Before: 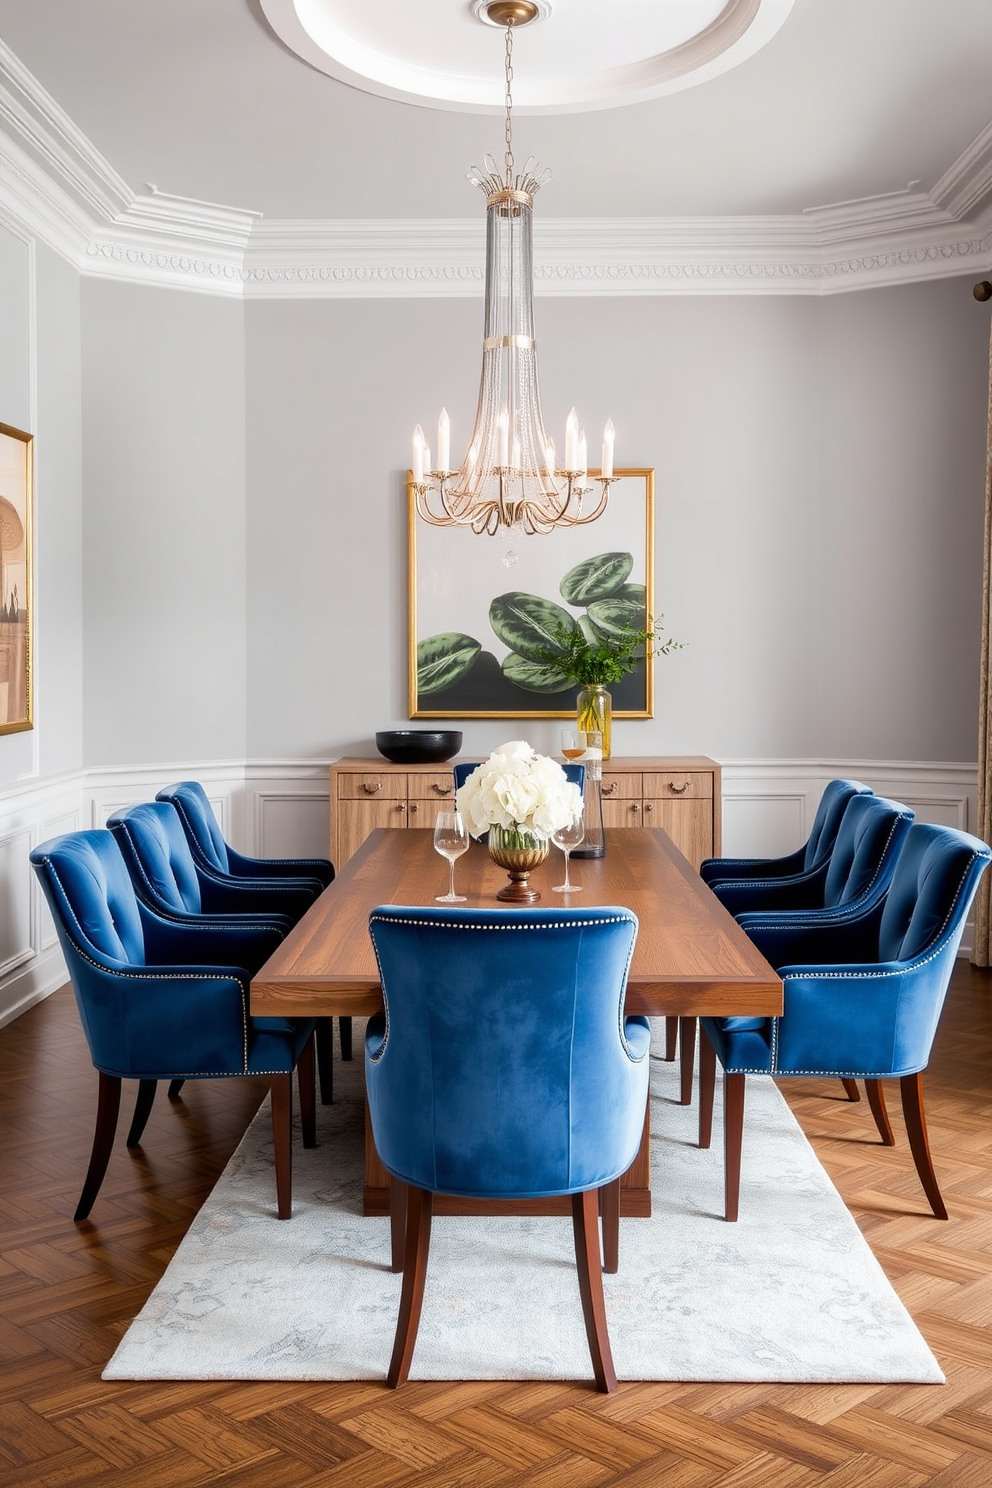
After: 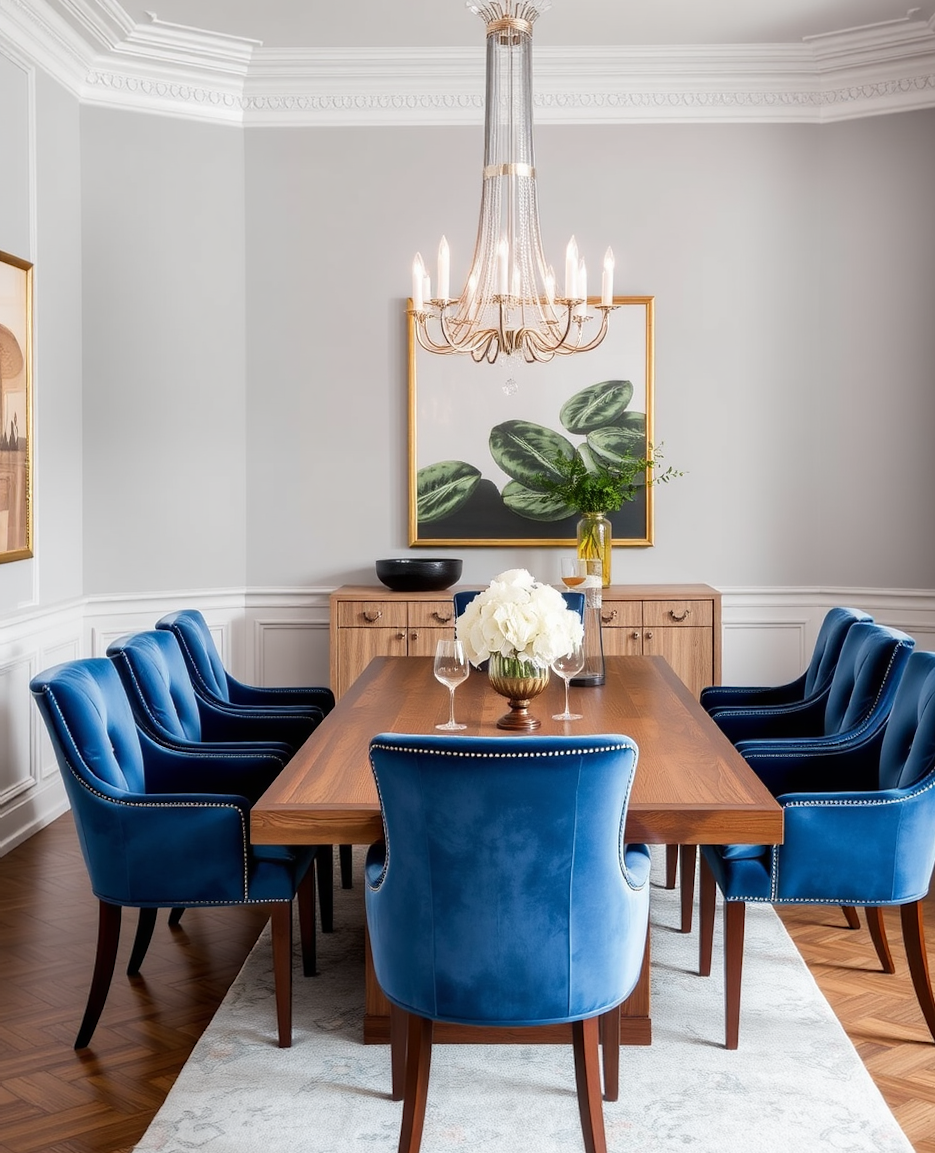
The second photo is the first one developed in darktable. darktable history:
crop and rotate: angle 0.041°, top 11.526%, right 5.604%, bottom 10.872%
